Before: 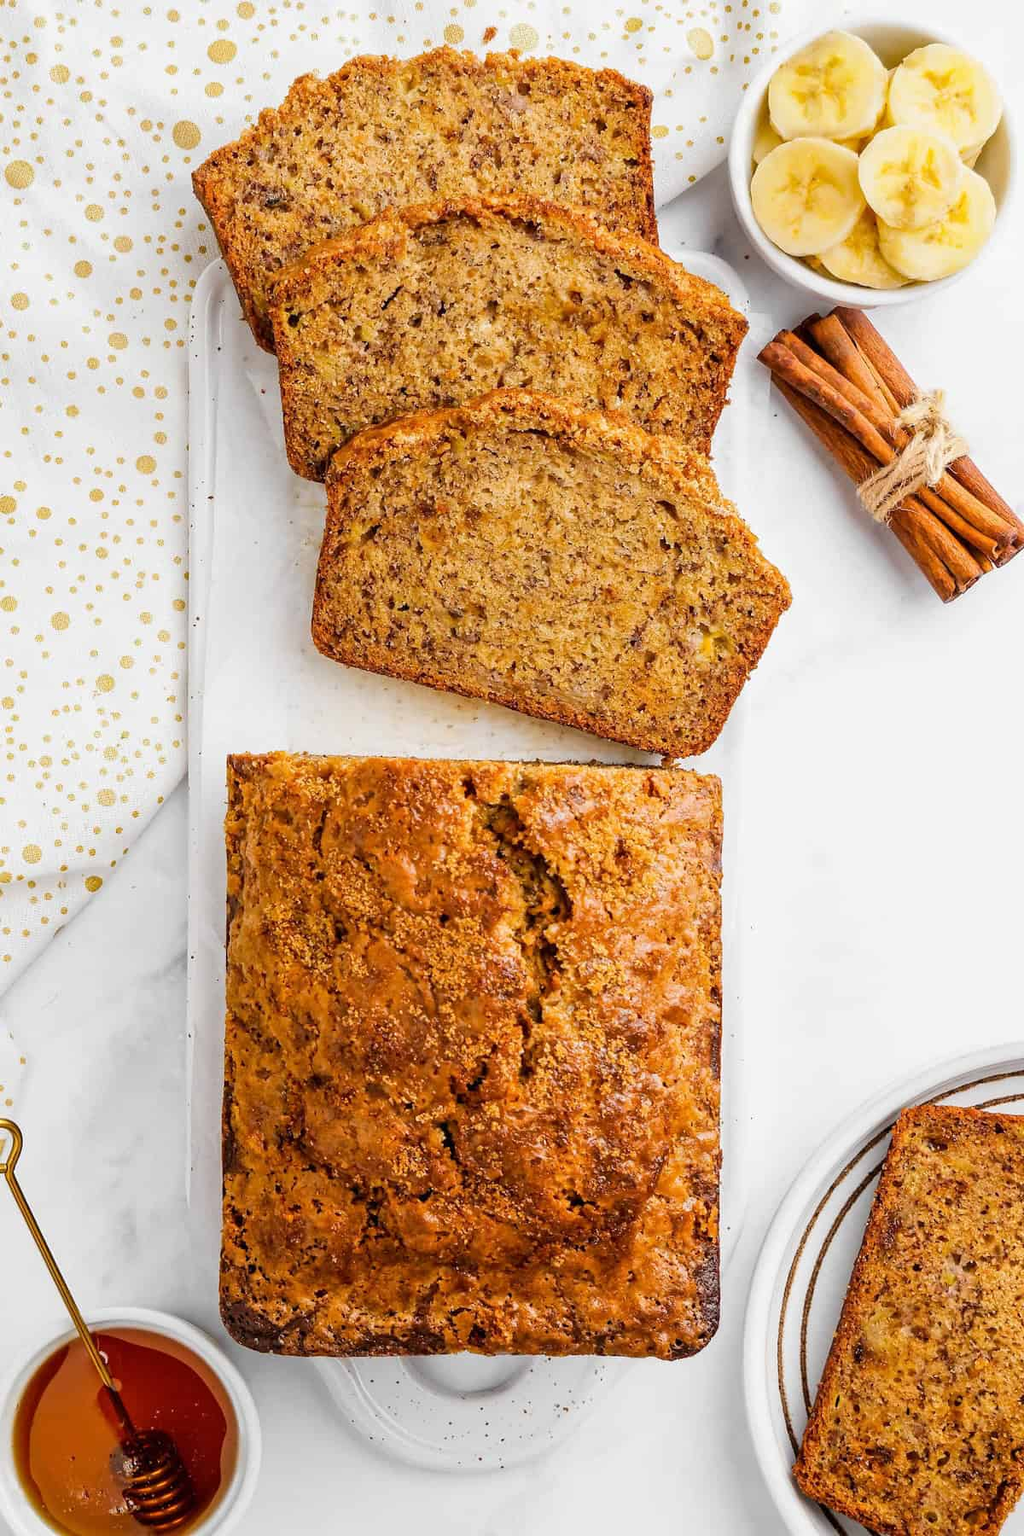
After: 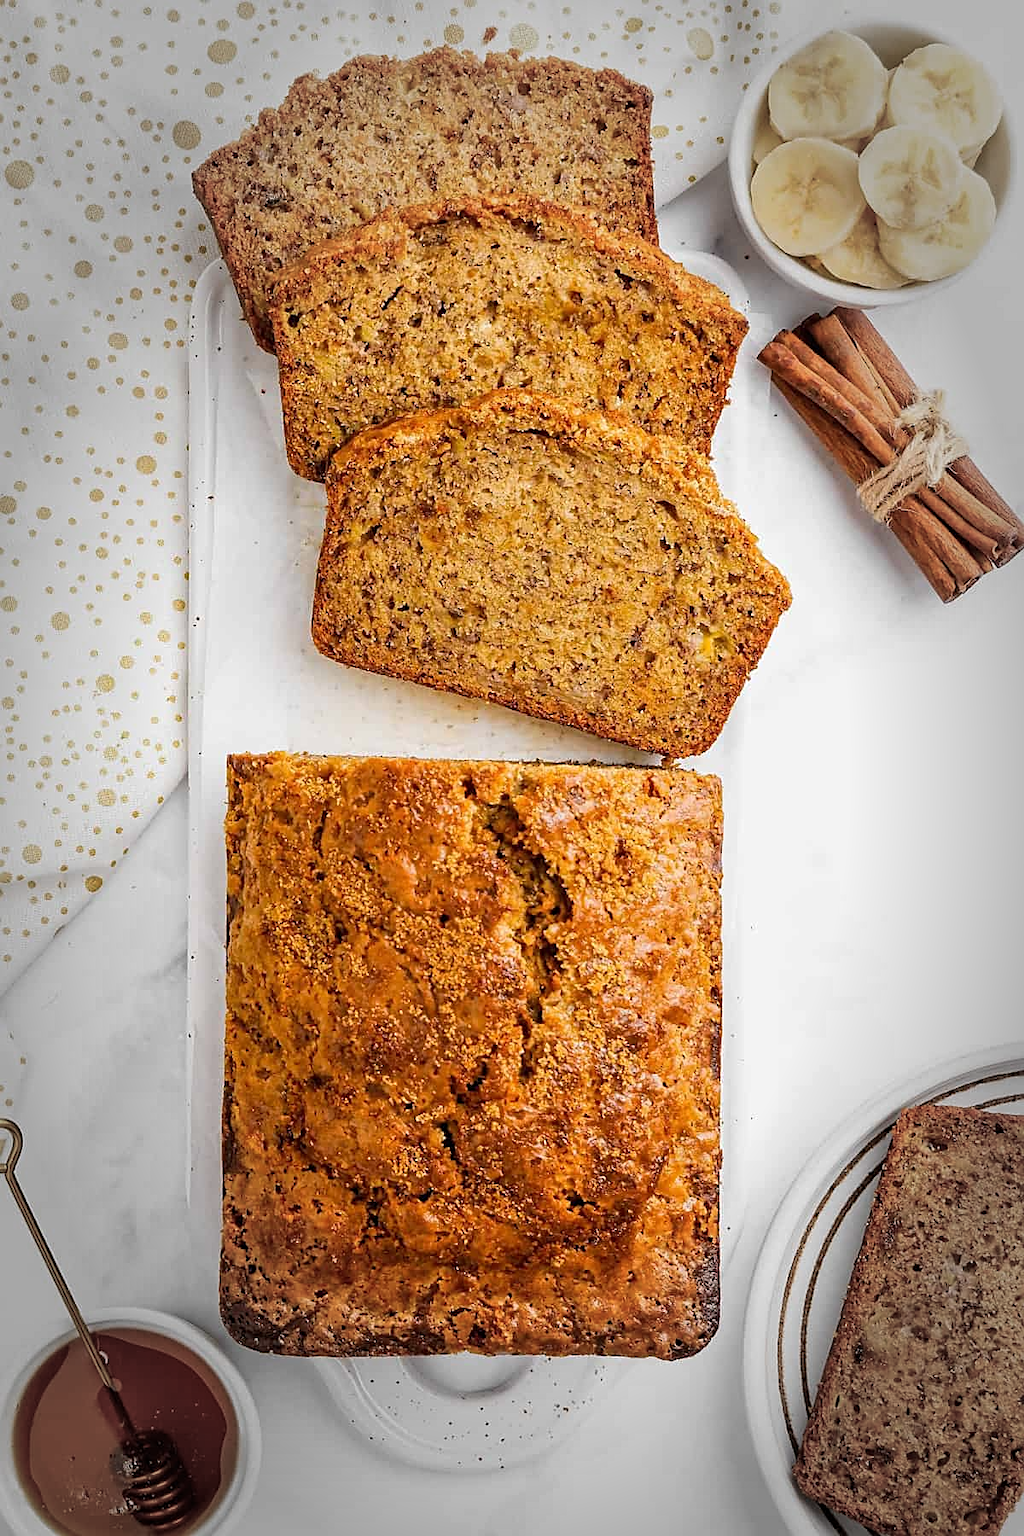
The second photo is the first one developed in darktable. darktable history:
vignetting: fall-off start 65.89%, fall-off radius 39.82%, automatic ratio true, width/height ratio 0.675
sharpen: on, module defaults
color calibration: gray › normalize channels true, illuminant same as pipeline (D50), adaptation XYZ, x 0.346, y 0.358, temperature 5024.22 K, gamut compression 0.014
